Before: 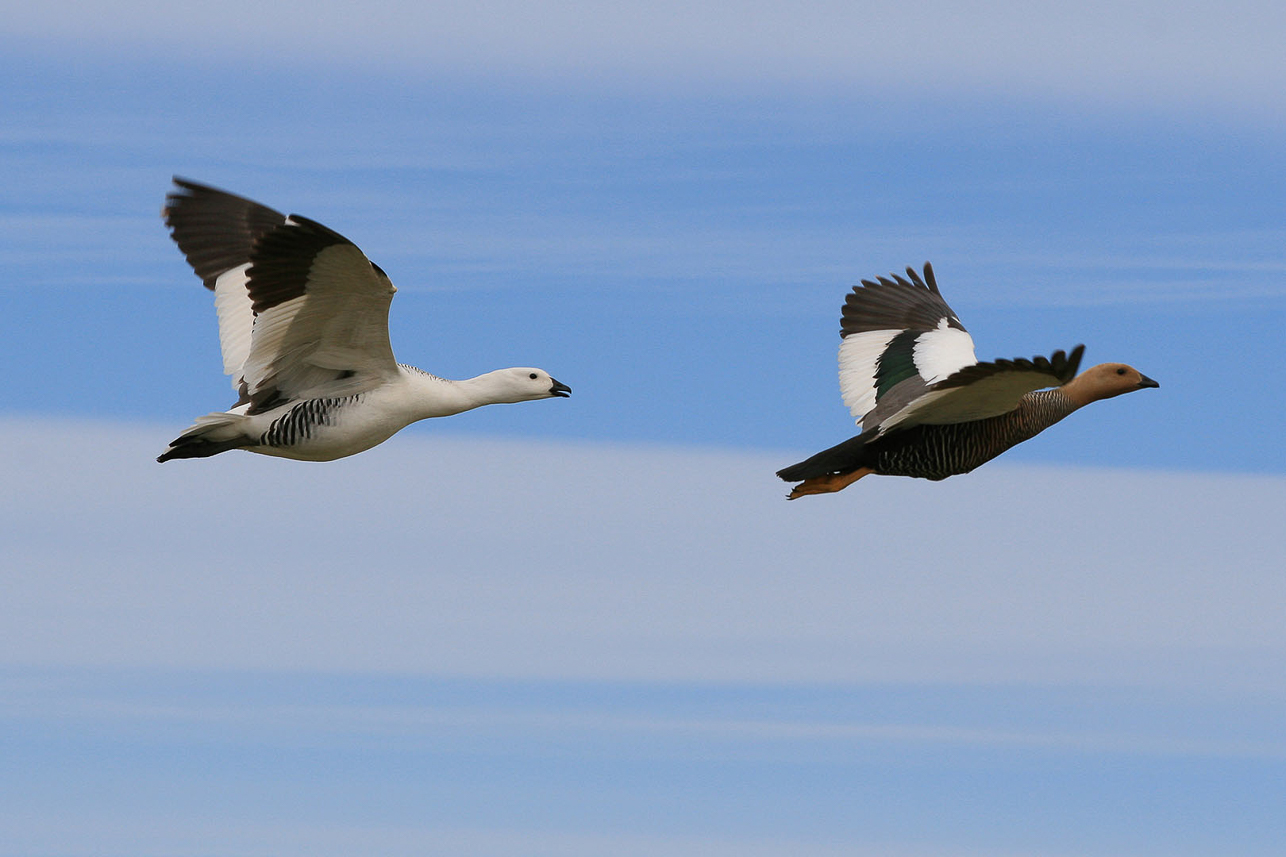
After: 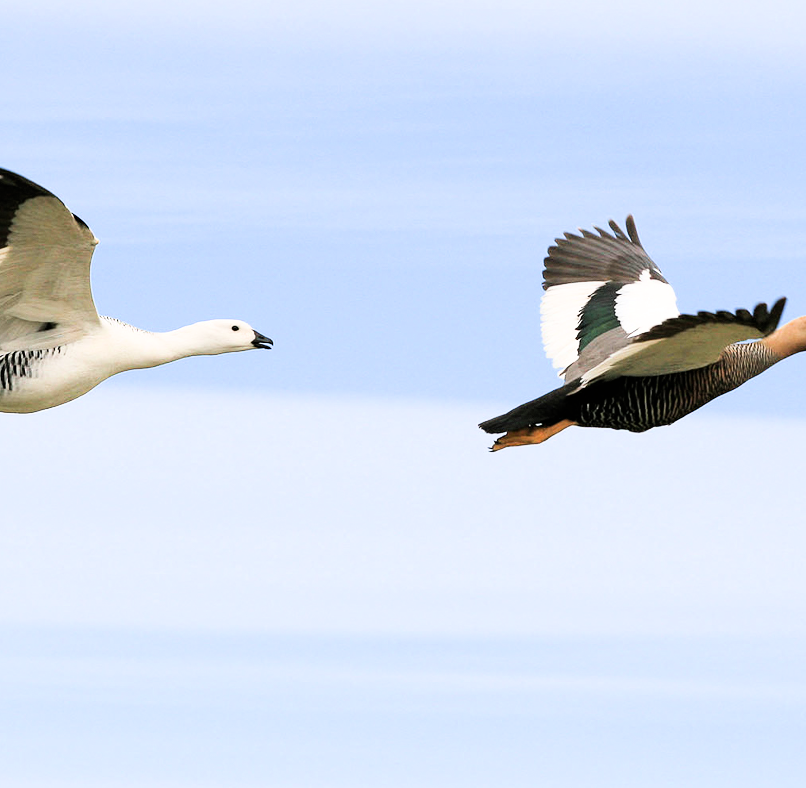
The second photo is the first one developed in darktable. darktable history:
crop and rotate: left 23.205%, top 5.625%, right 14.085%, bottom 2.315%
filmic rgb: black relative exposure -5.09 EV, white relative exposure 3.97 EV, hardness 2.9, contrast 1.298, highlights saturation mix -8.9%
exposure: black level correction 0, exposure 1.988 EV, compensate highlight preservation false
